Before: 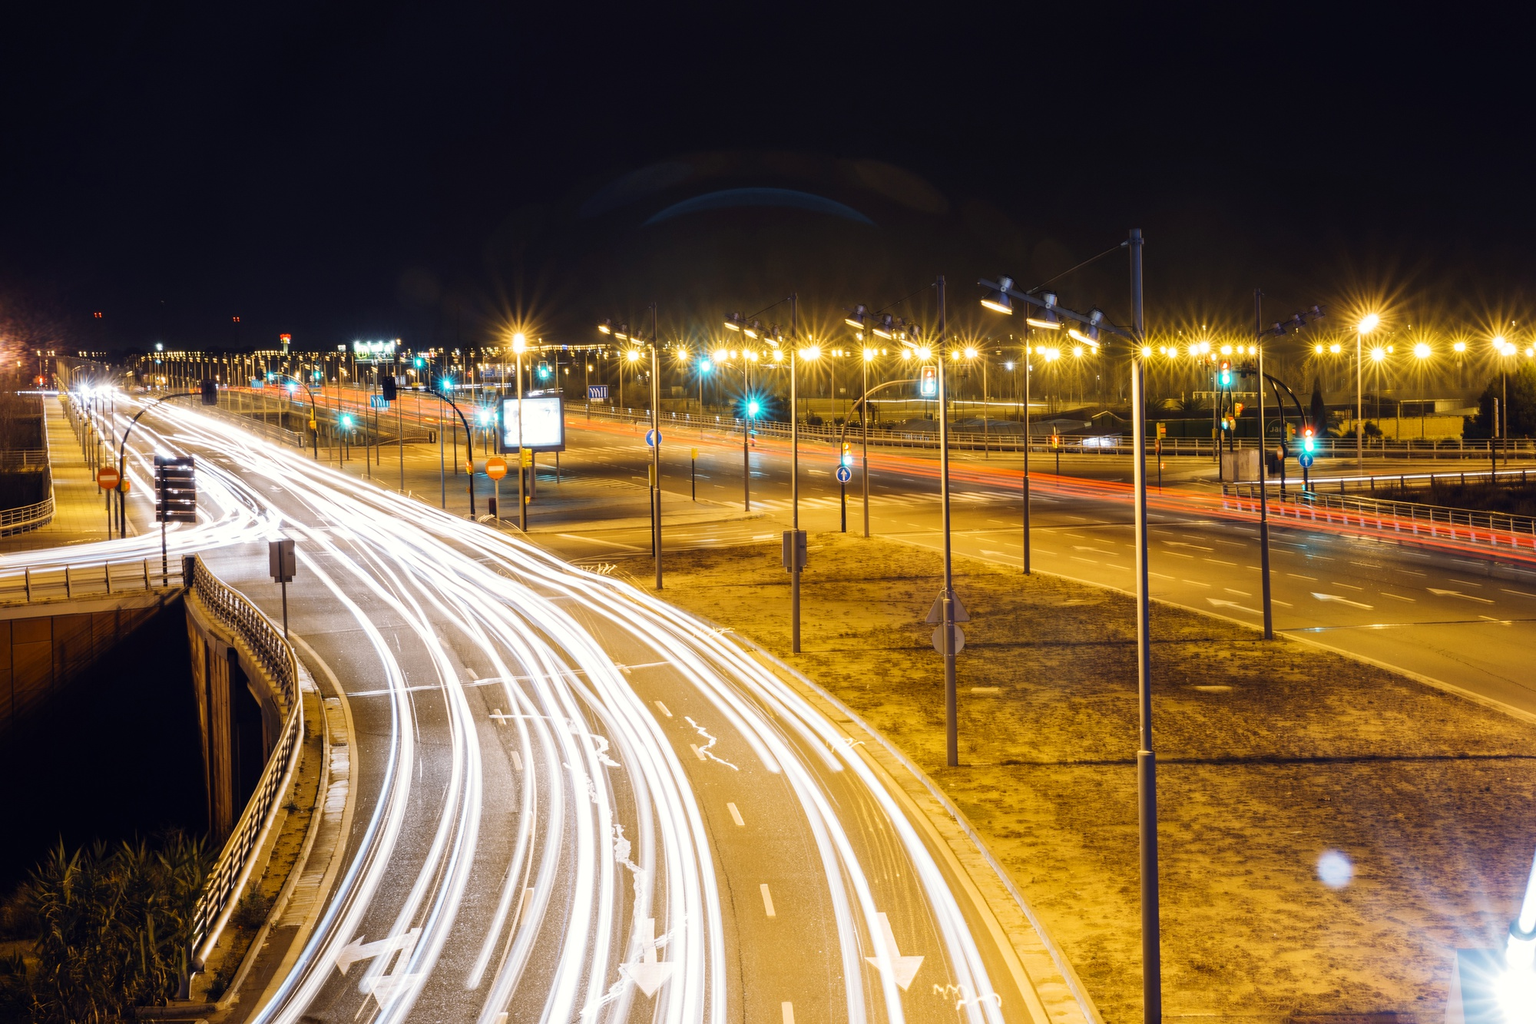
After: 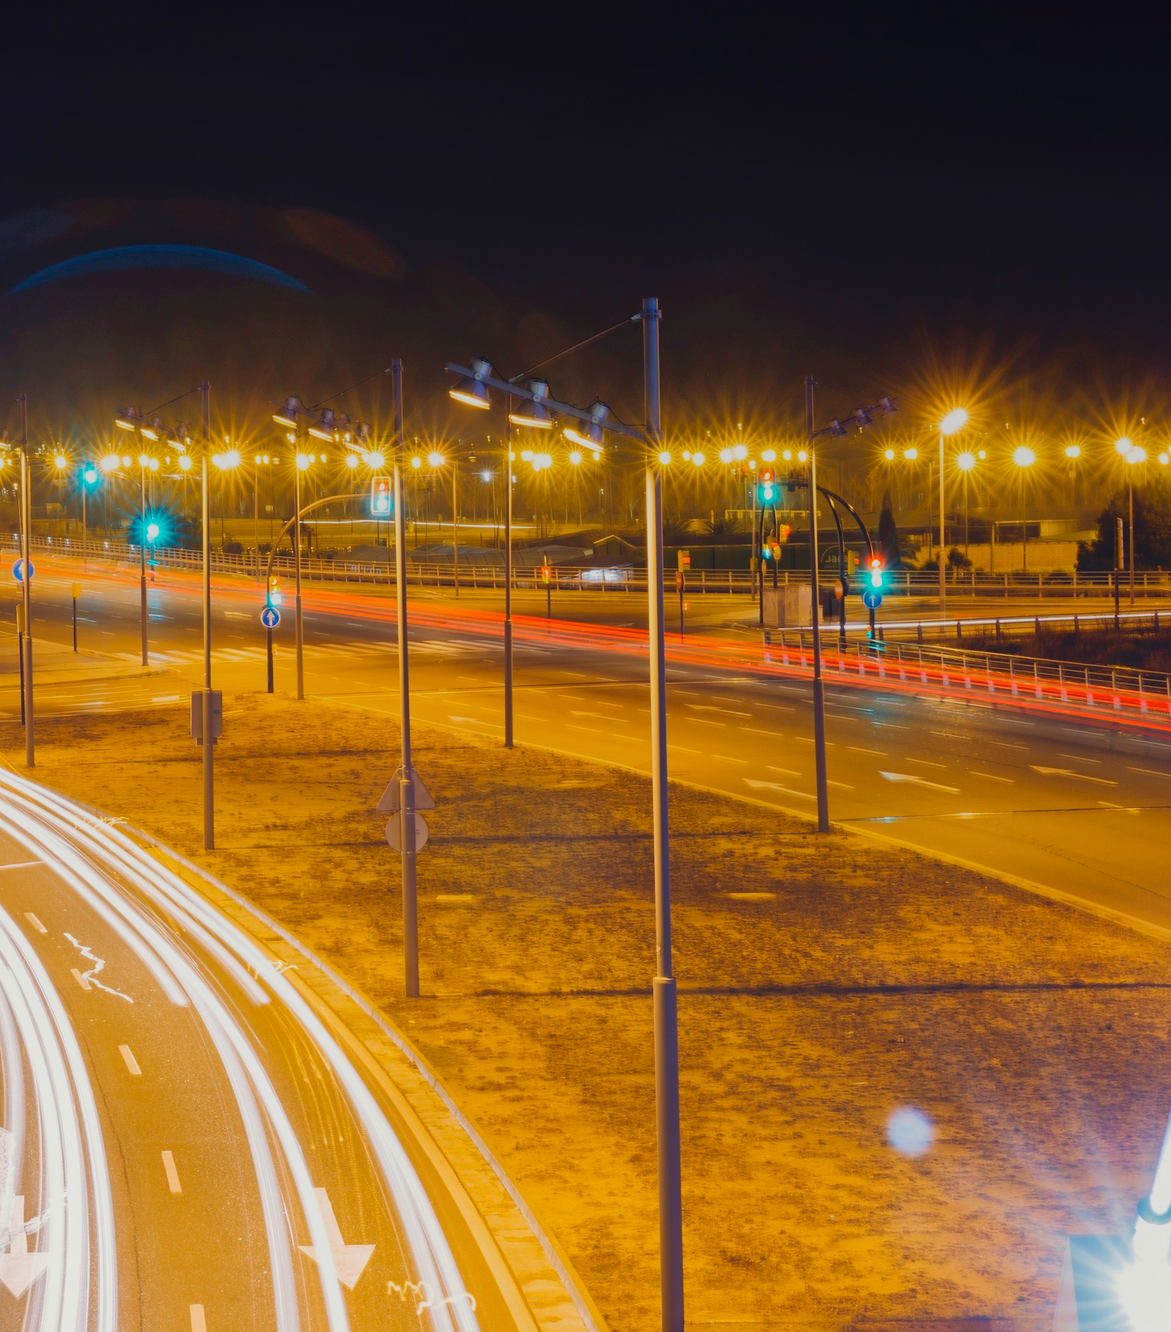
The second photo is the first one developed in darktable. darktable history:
shadows and highlights: on, module defaults
crop: left 41.402%
local contrast: detail 70%
